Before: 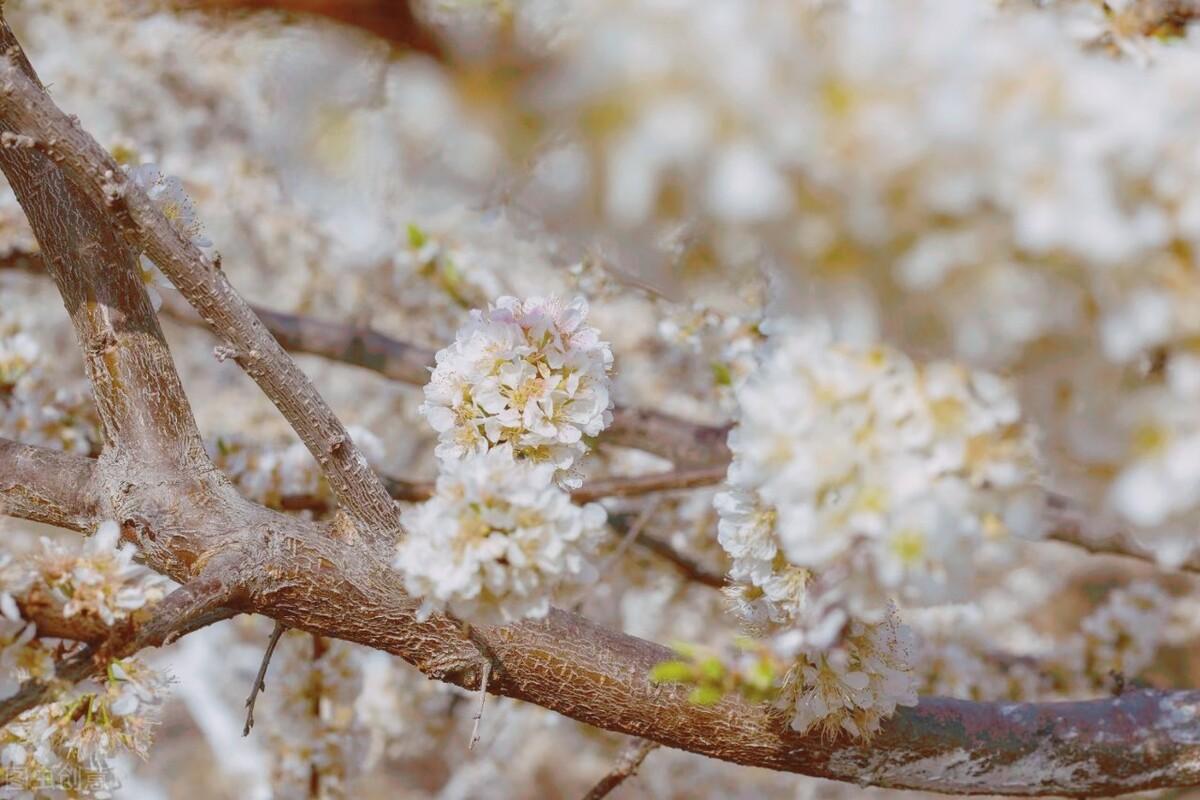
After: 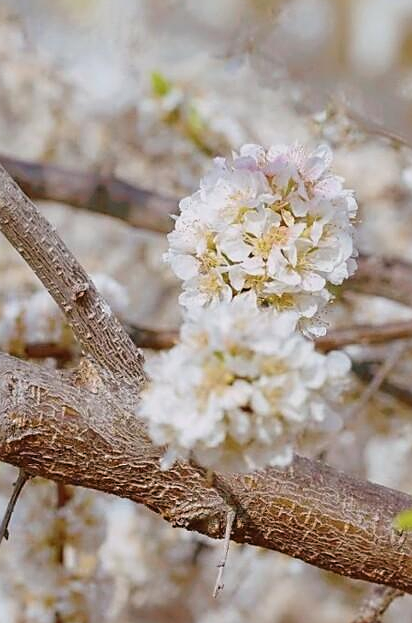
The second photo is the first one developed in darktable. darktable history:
contrast equalizer: y [[0.5 ×6], [0.5 ×6], [0.5, 0.5, 0.501, 0.545, 0.707, 0.863], [0 ×6], [0 ×6]]
filmic rgb: black relative exposure -11.97 EV, white relative exposure 2.81 EV, target black luminance 0%, hardness 8.11, latitude 70.91%, contrast 1.137, highlights saturation mix 10.76%, shadows ↔ highlights balance -0.388%, color science v6 (2022)
sharpen: on, module defaults
crop and rotate: left 21.408%, top 19.026%, right 44.226%, bottom 2.976%
